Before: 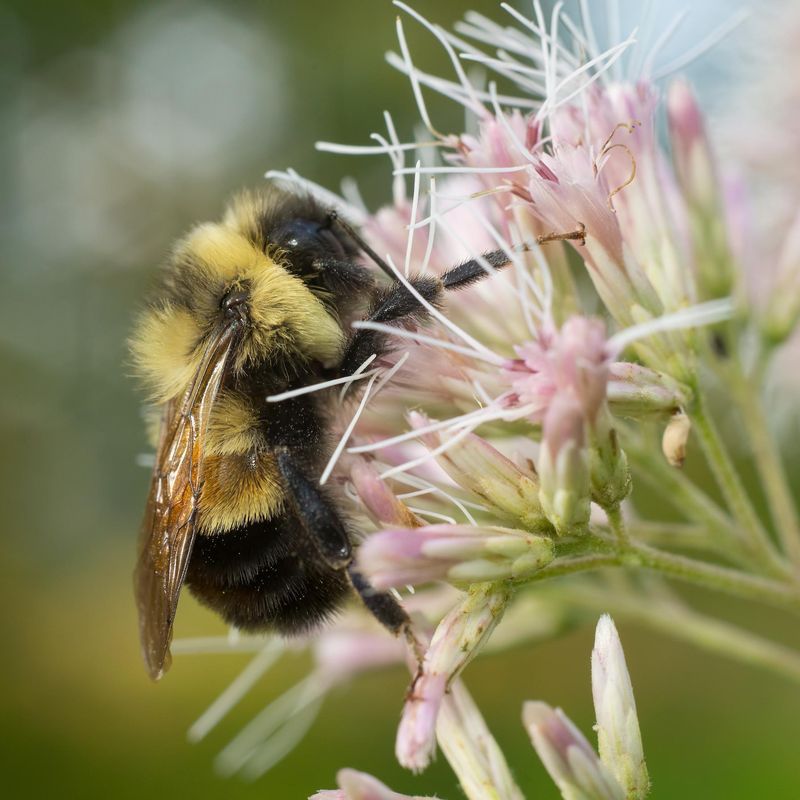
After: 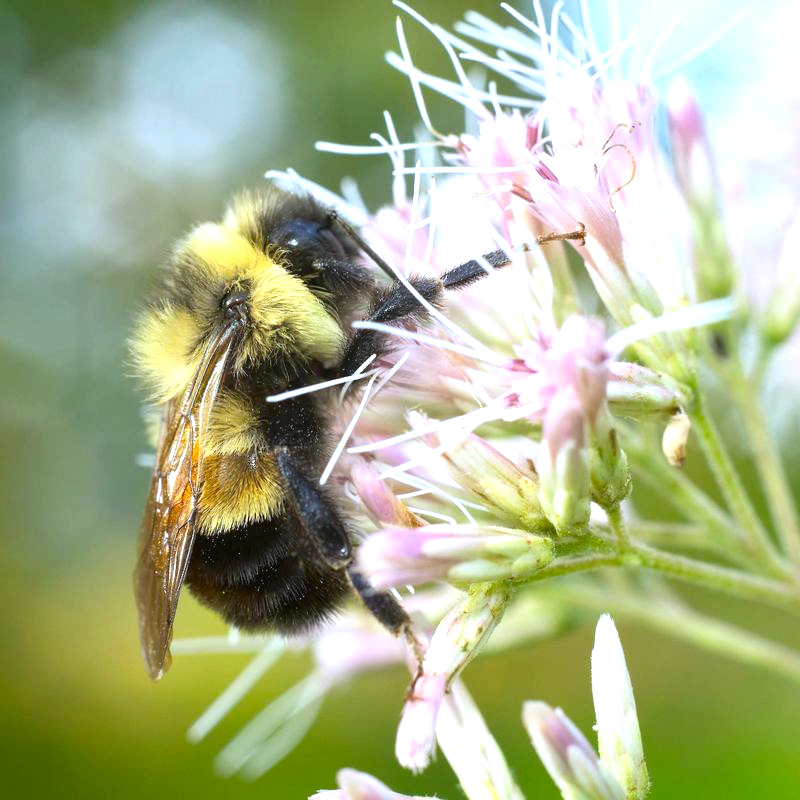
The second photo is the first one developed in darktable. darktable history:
contrast brightness saturation: contrast 0.04, saturation 0.16
exposure: black level correction 0, exposure 0.953 EV, compensate exposure bias true, compensate highlight preservation false
white balance: red 0.926, green 1.003, blue 1.133
